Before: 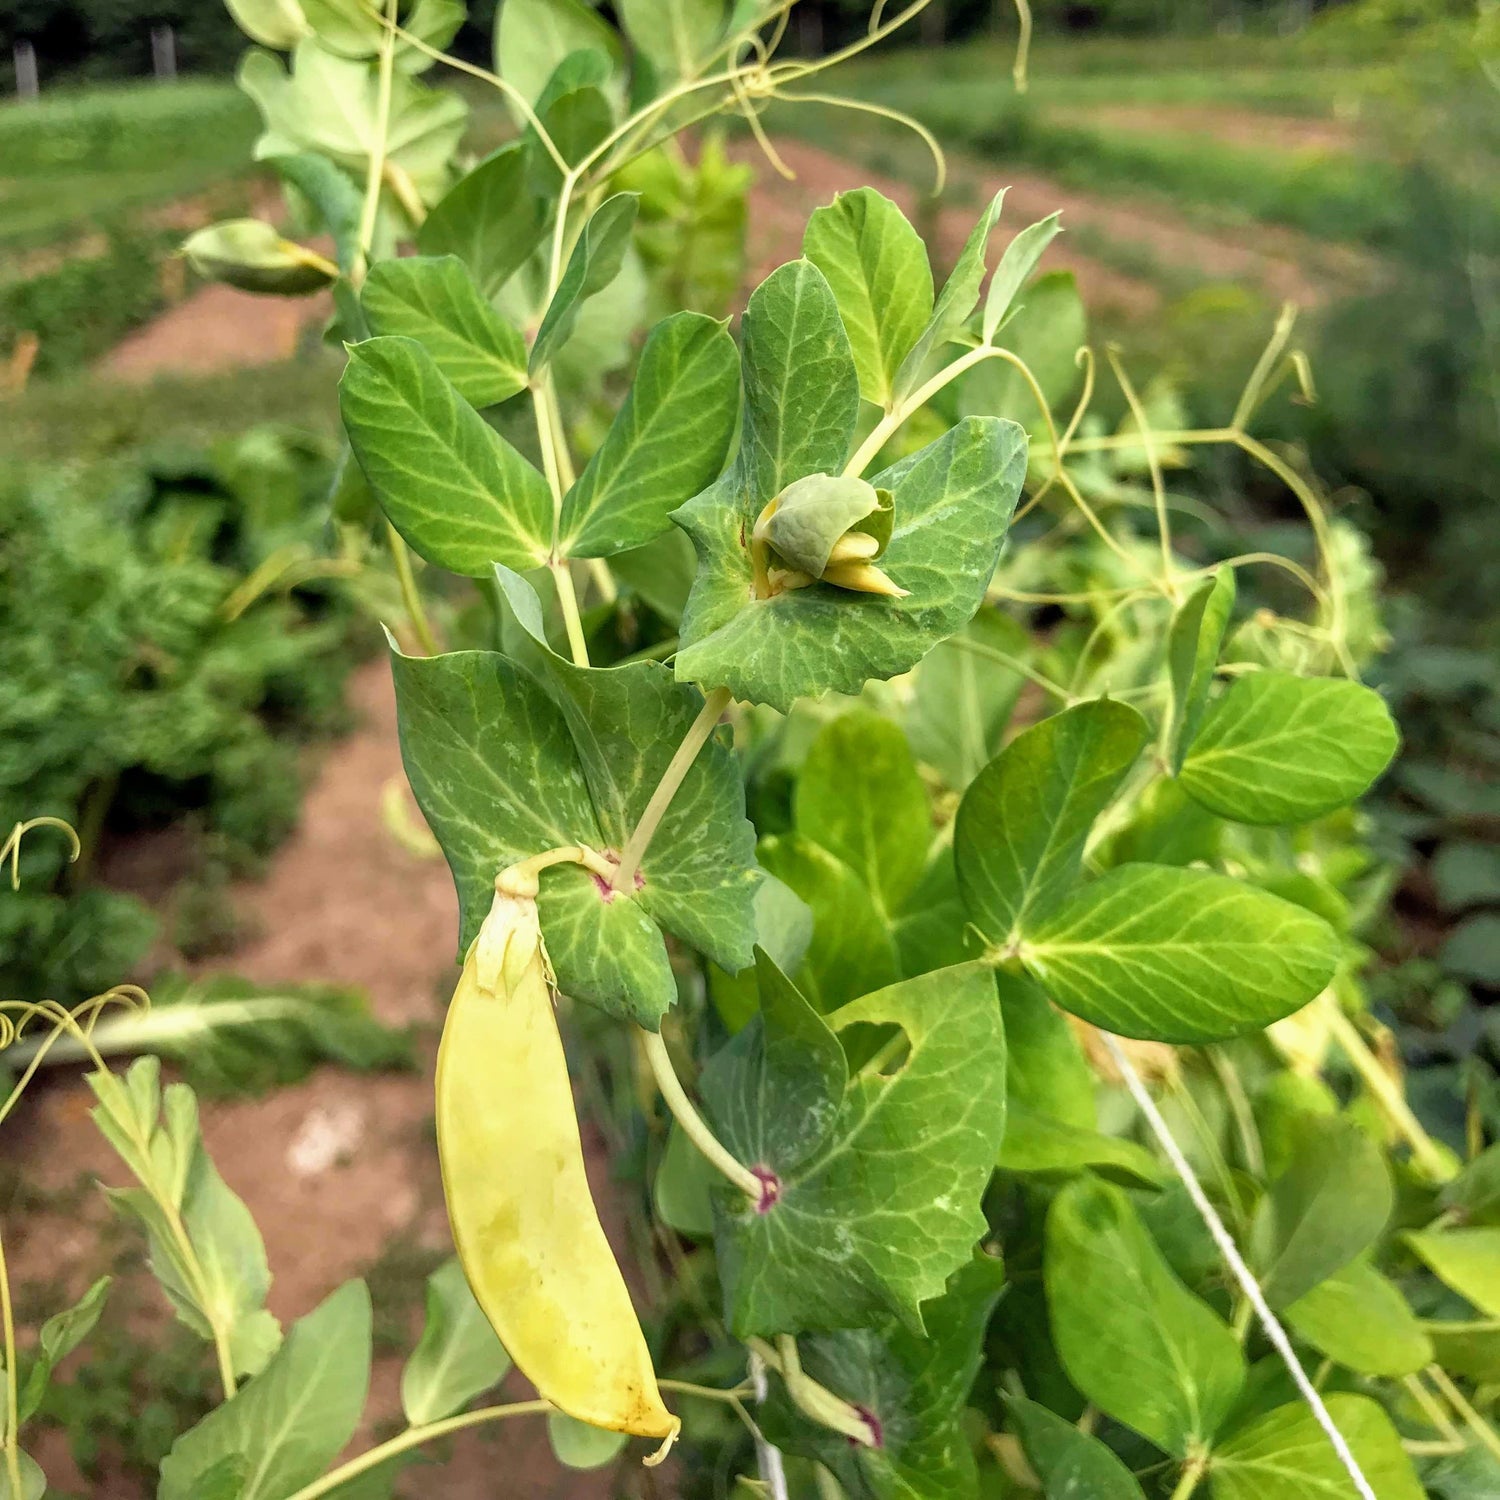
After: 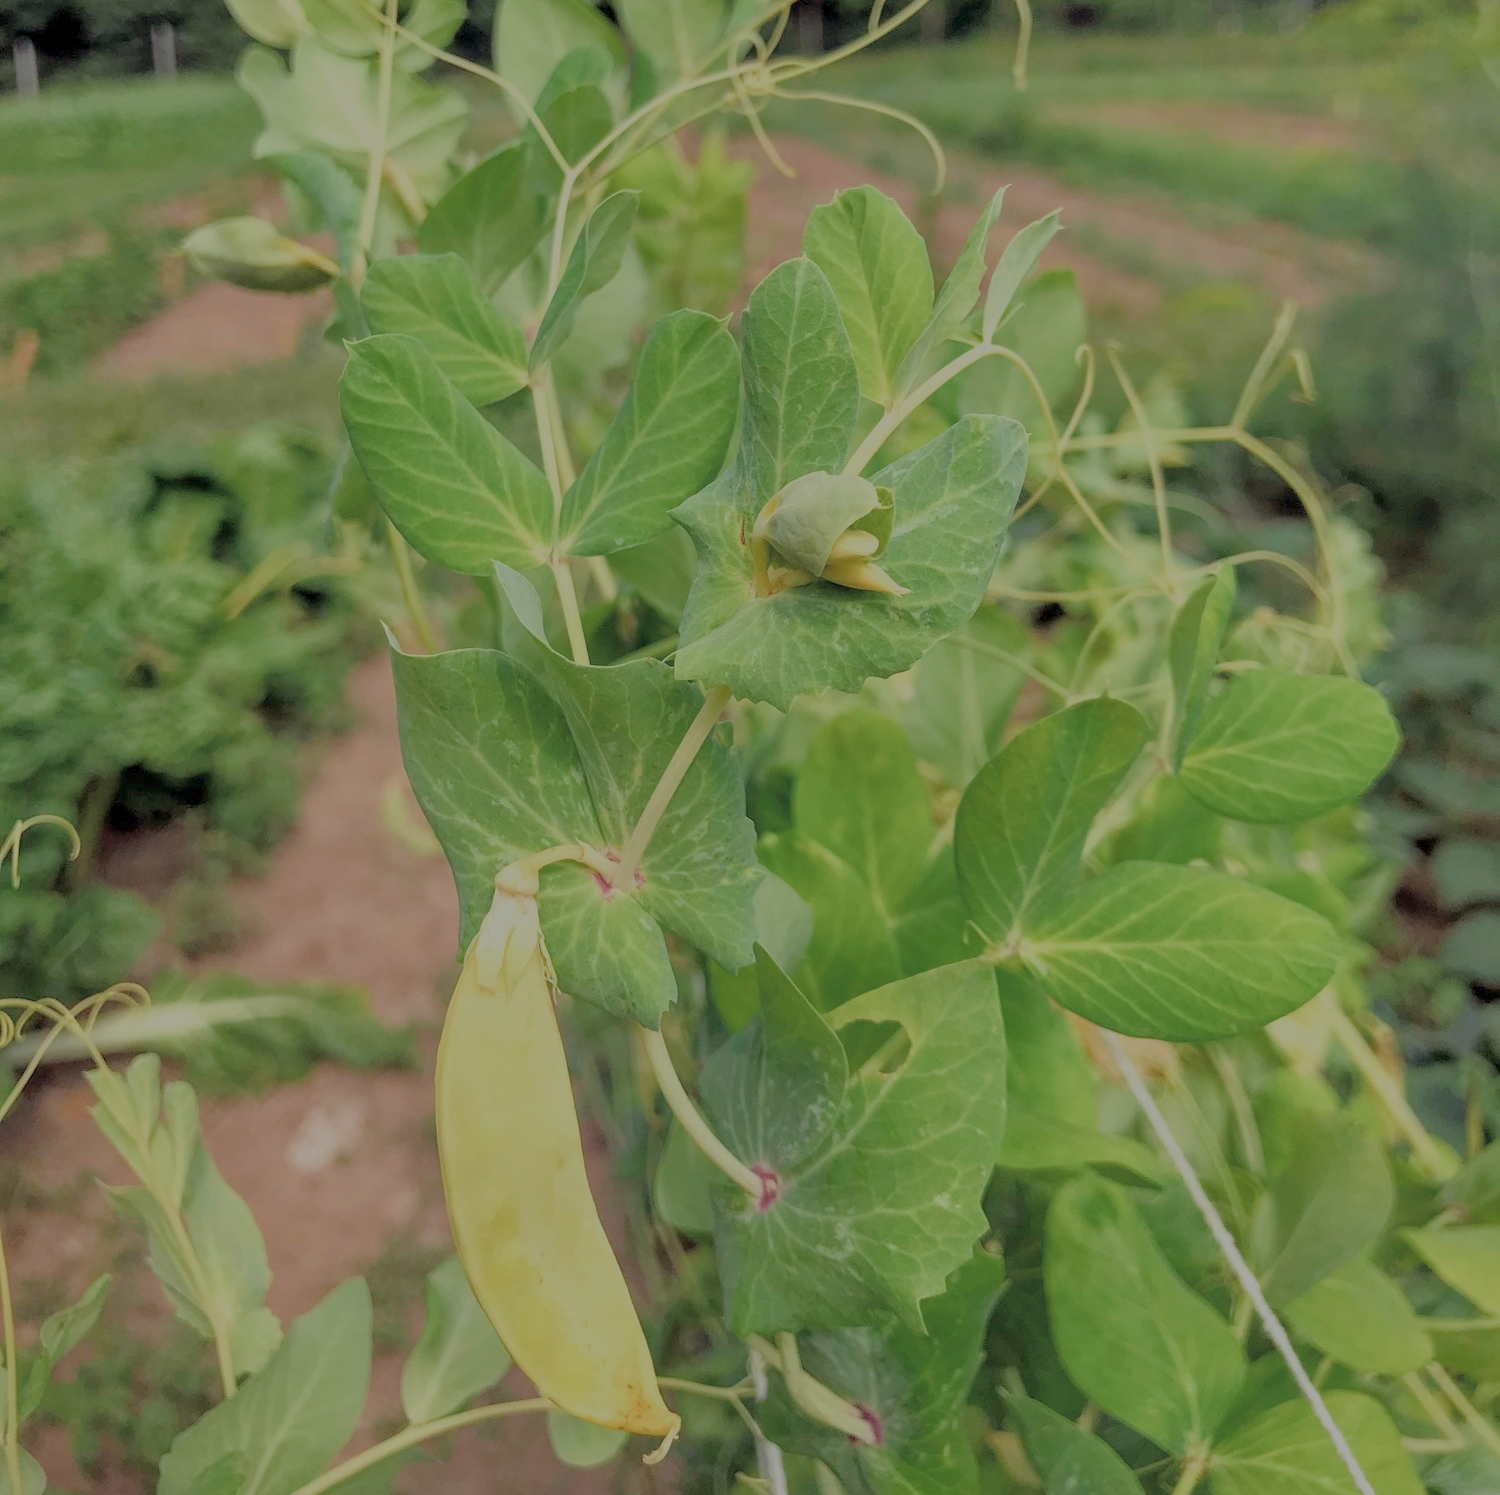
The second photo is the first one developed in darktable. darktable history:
filmic rgb: black relative exposure -15.9 EV, white relative exposure 7.95 EV, threshold 5.96 EV, hardness 4.19, latitude 49.51%, contrast 0.502, enable highlight reconstruction true
crop: top 0.167%, bottom 0.12%
